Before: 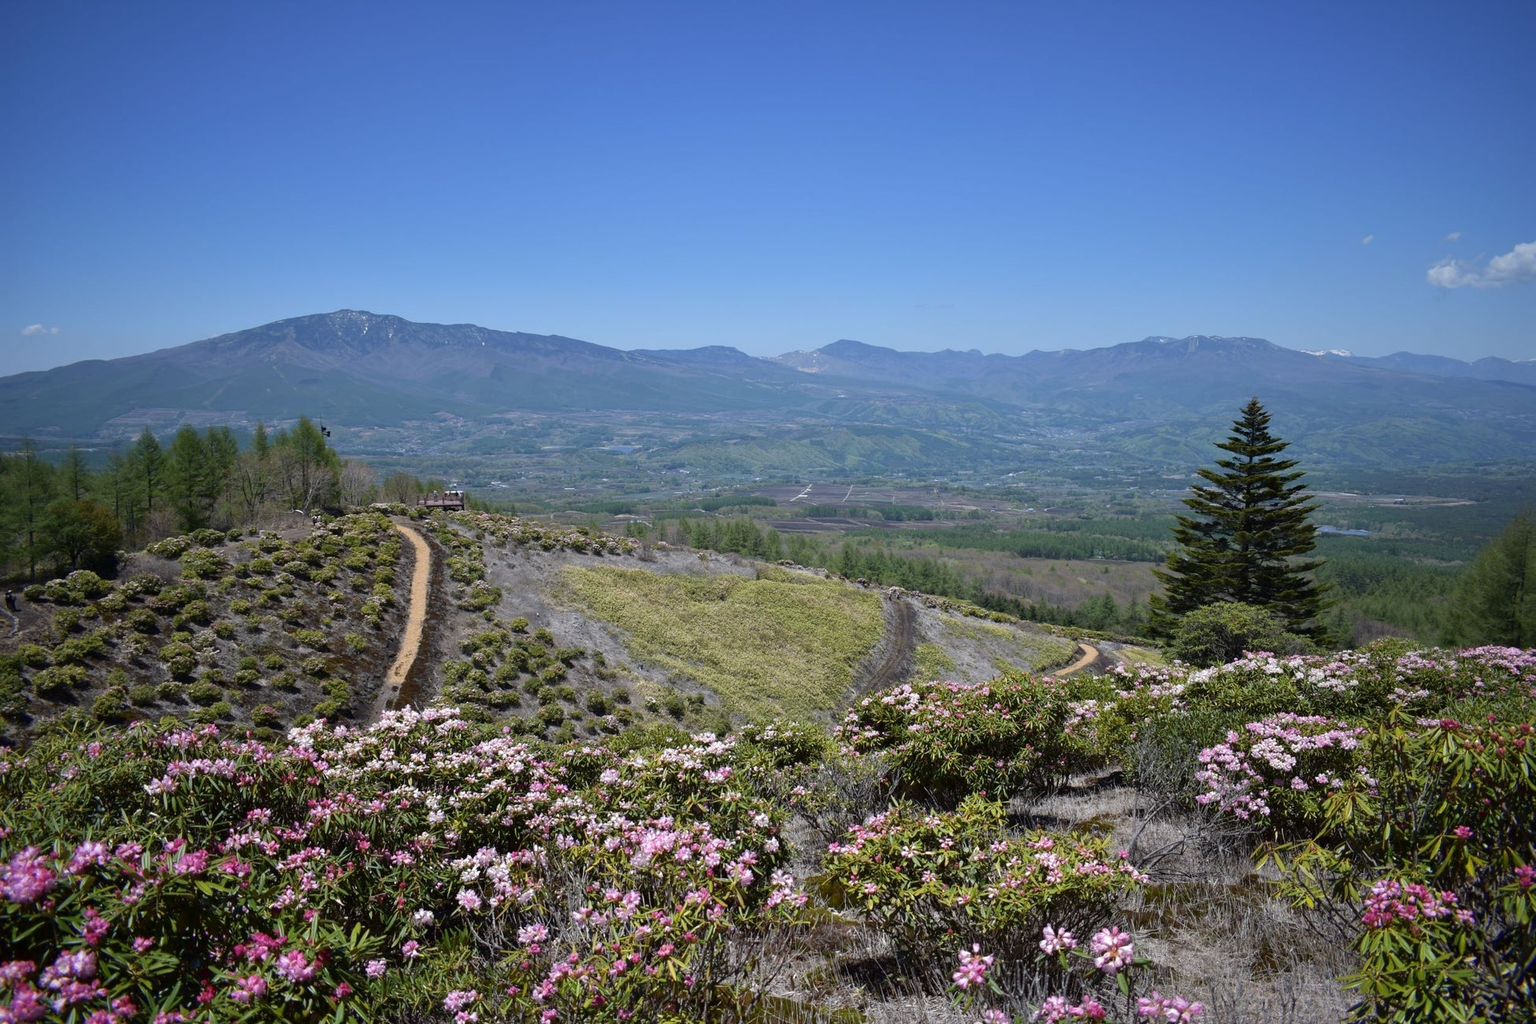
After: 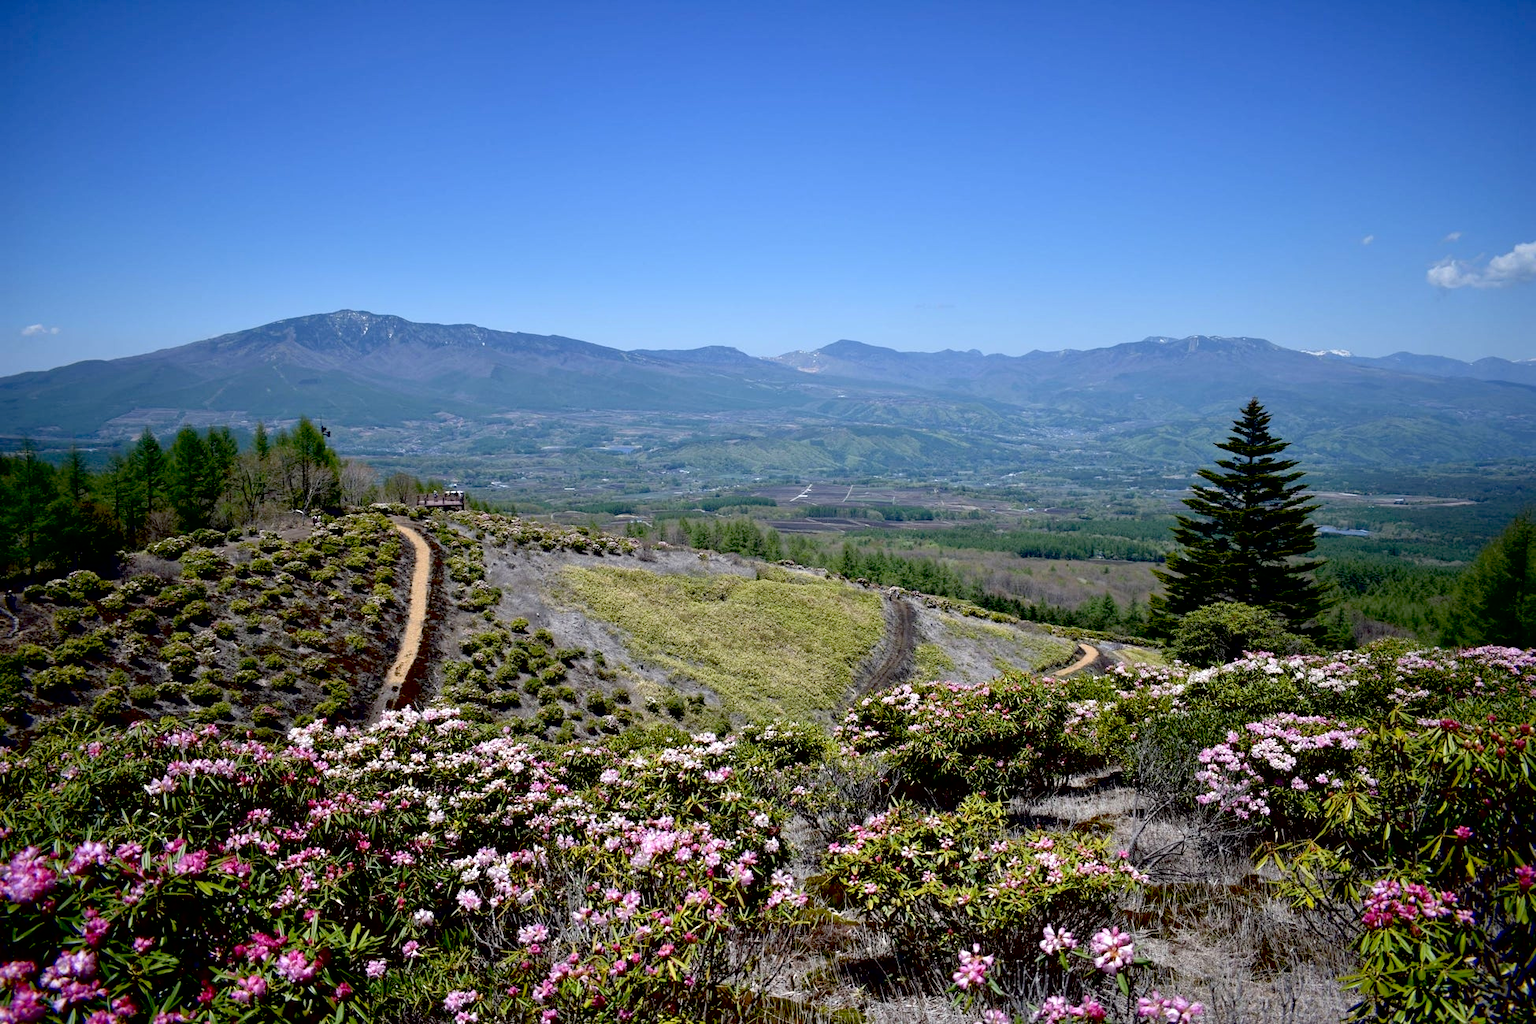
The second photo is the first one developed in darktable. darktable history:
contrast brightness saturation: contrast 0.05
exposure: black level correction 0.031, exposure 0.304 EV, compensate highlight preservation false
